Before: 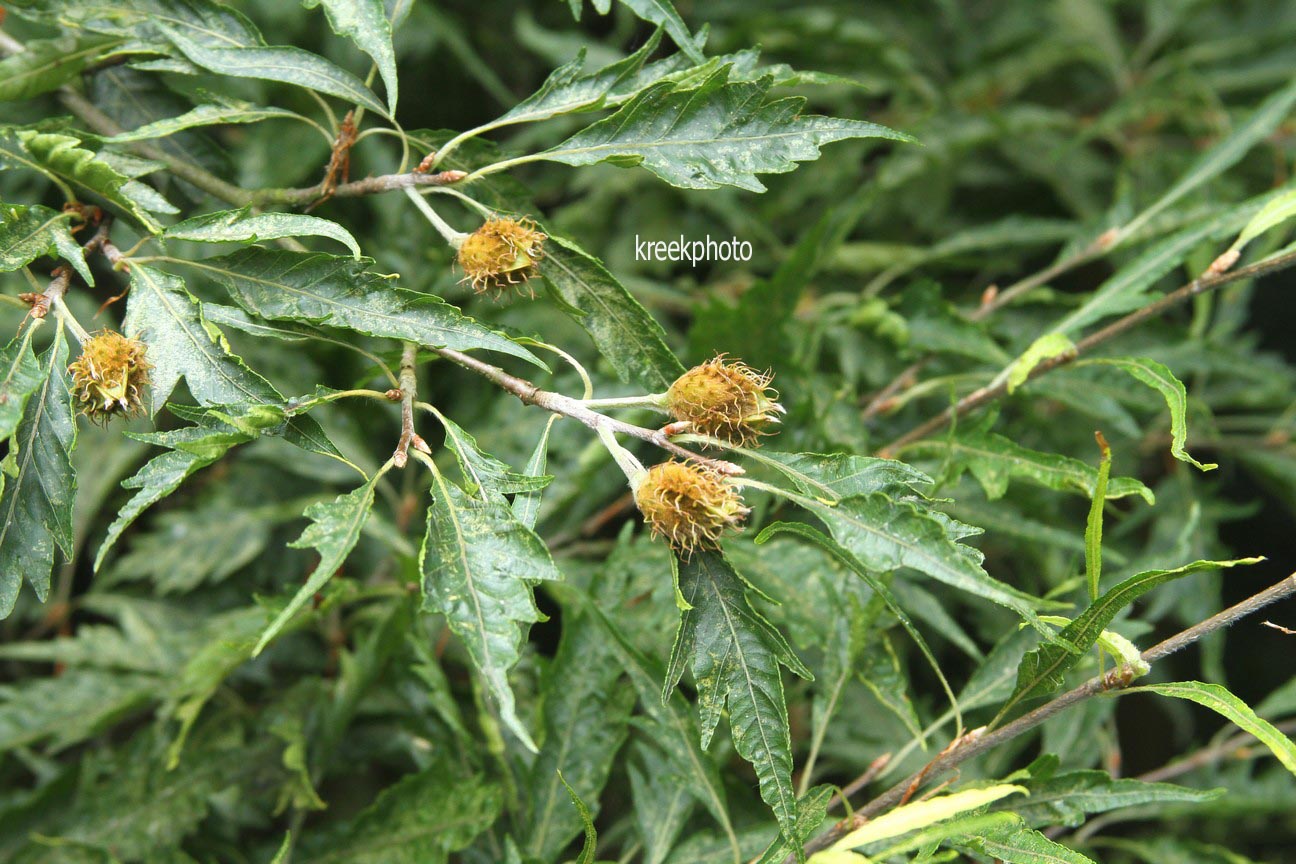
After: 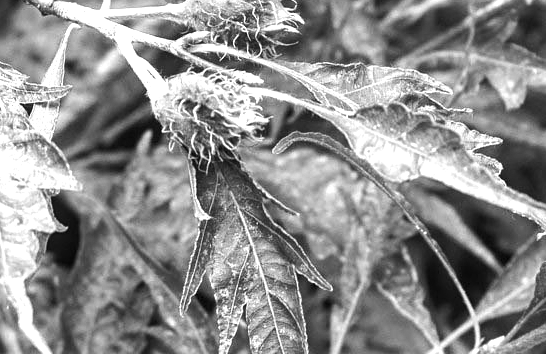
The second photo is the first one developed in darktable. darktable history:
local contrast: on, module defaults
tone equalizer: -8 EV -0.75 EV, -7 EV -0.7 EV, -6 EV -0.6 EV, -5 EV -0.4 EV, -3 EV 0.4 EV, -2 EV 0.6 EV, -1 EV 0.7 EV, +0 EV 0.75 EV, edges refinement/feathering 500, mask exposure compensation -1.57 EV, preserve details no
color balance rgb: perceptual saturation grading › global saturation 20%, perceptual saturation grading › highlights -25%, perceptual saturation grading › shadows 50%, global vibrance -25%
white balance: red 0.988, blue 1.017
sharpen: amount 0.2
crop: left 37.221%, top 45.169%, right 20.63%, bottom 13.777%
monochrome: on, module defaults
